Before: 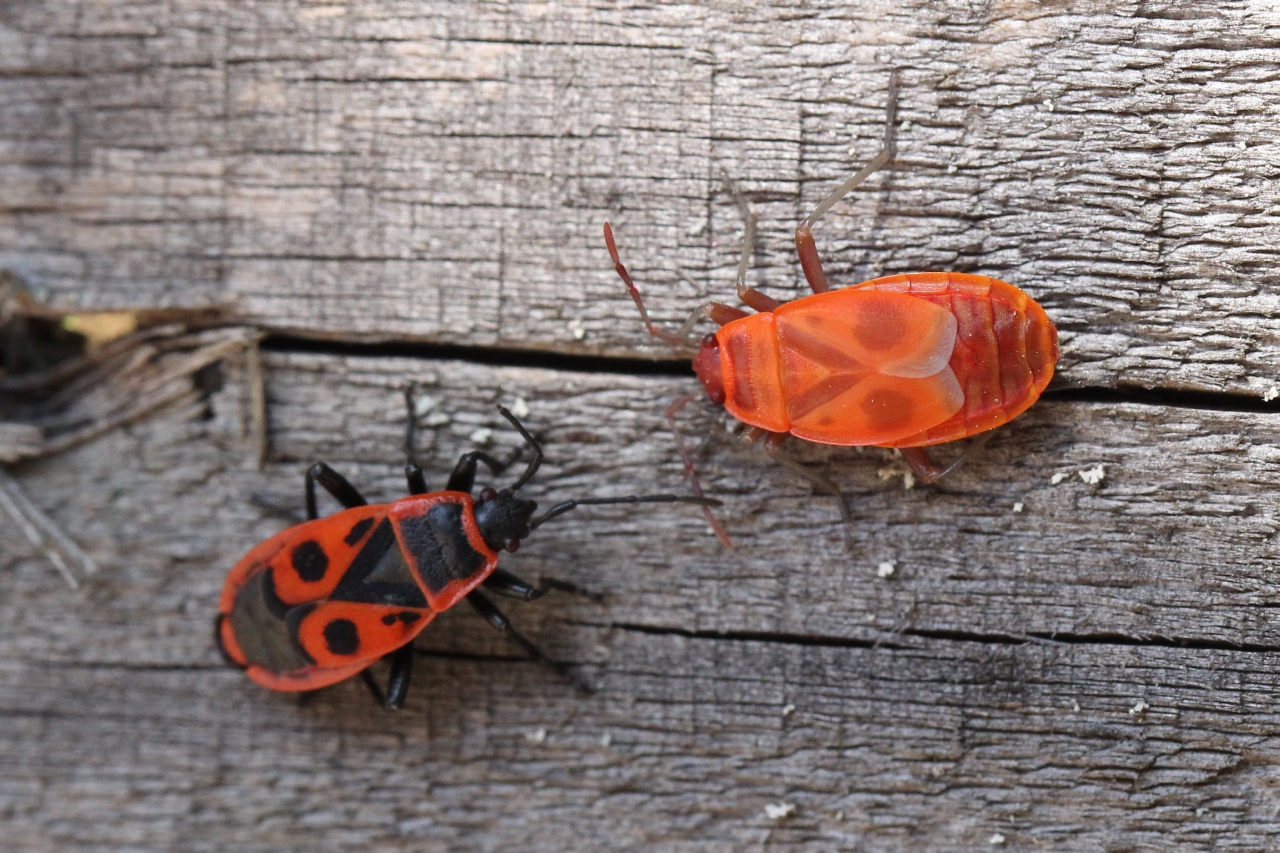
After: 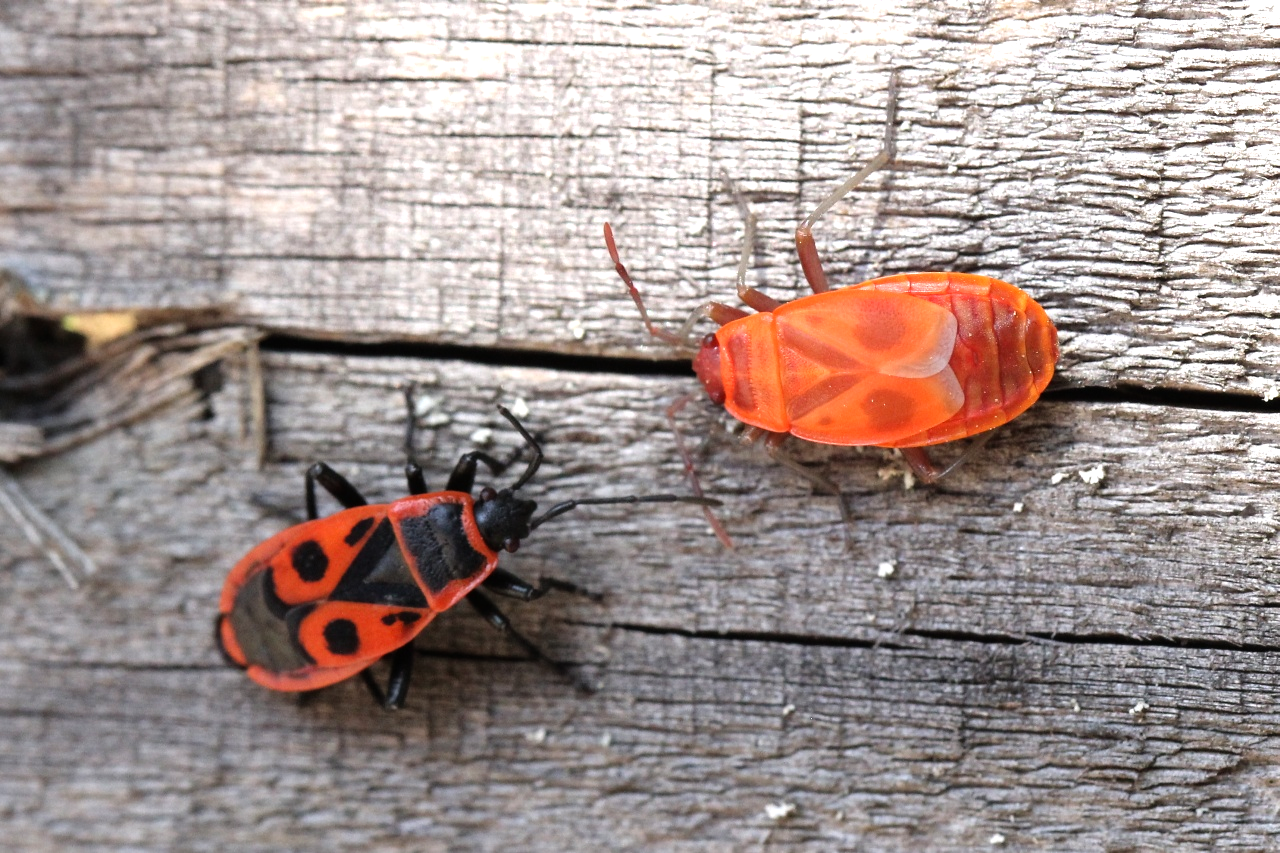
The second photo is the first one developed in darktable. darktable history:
tone equalizer: -8 EV -0.786 EV, -7 EV -0.722 EV, -6 EV -0.562 EV, -5 EV -0.397 EV, -3 EV 0.383 EV, -2 EV 0.6 EV, -1 EV 0.681 EV, +0 EV 0.78 EV
